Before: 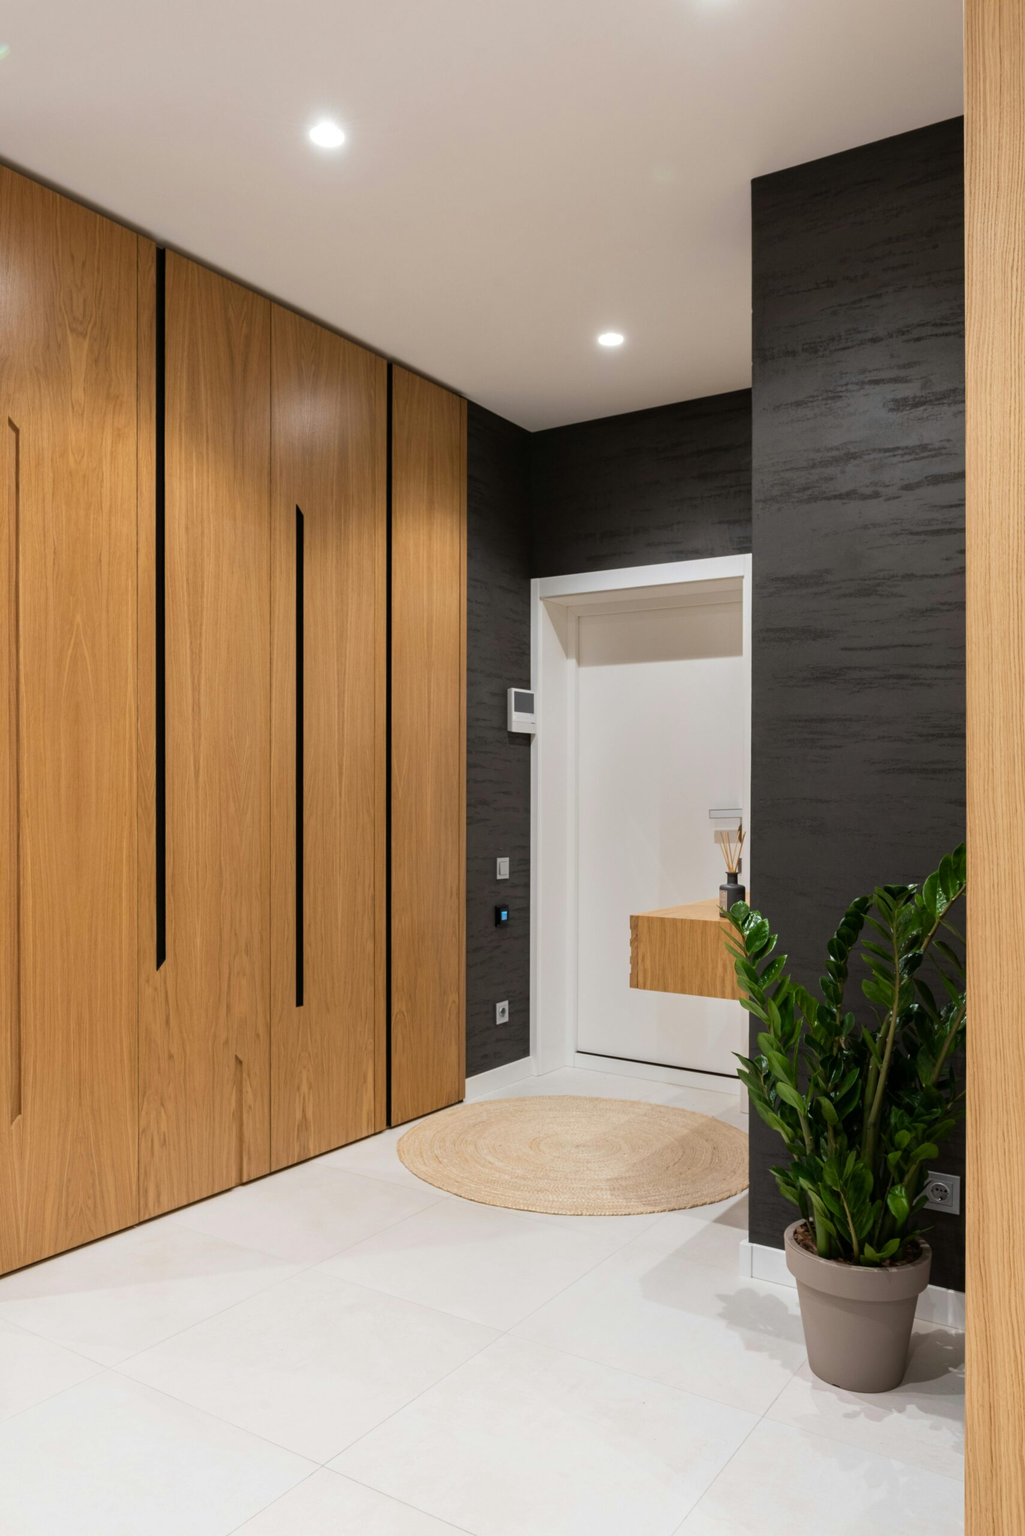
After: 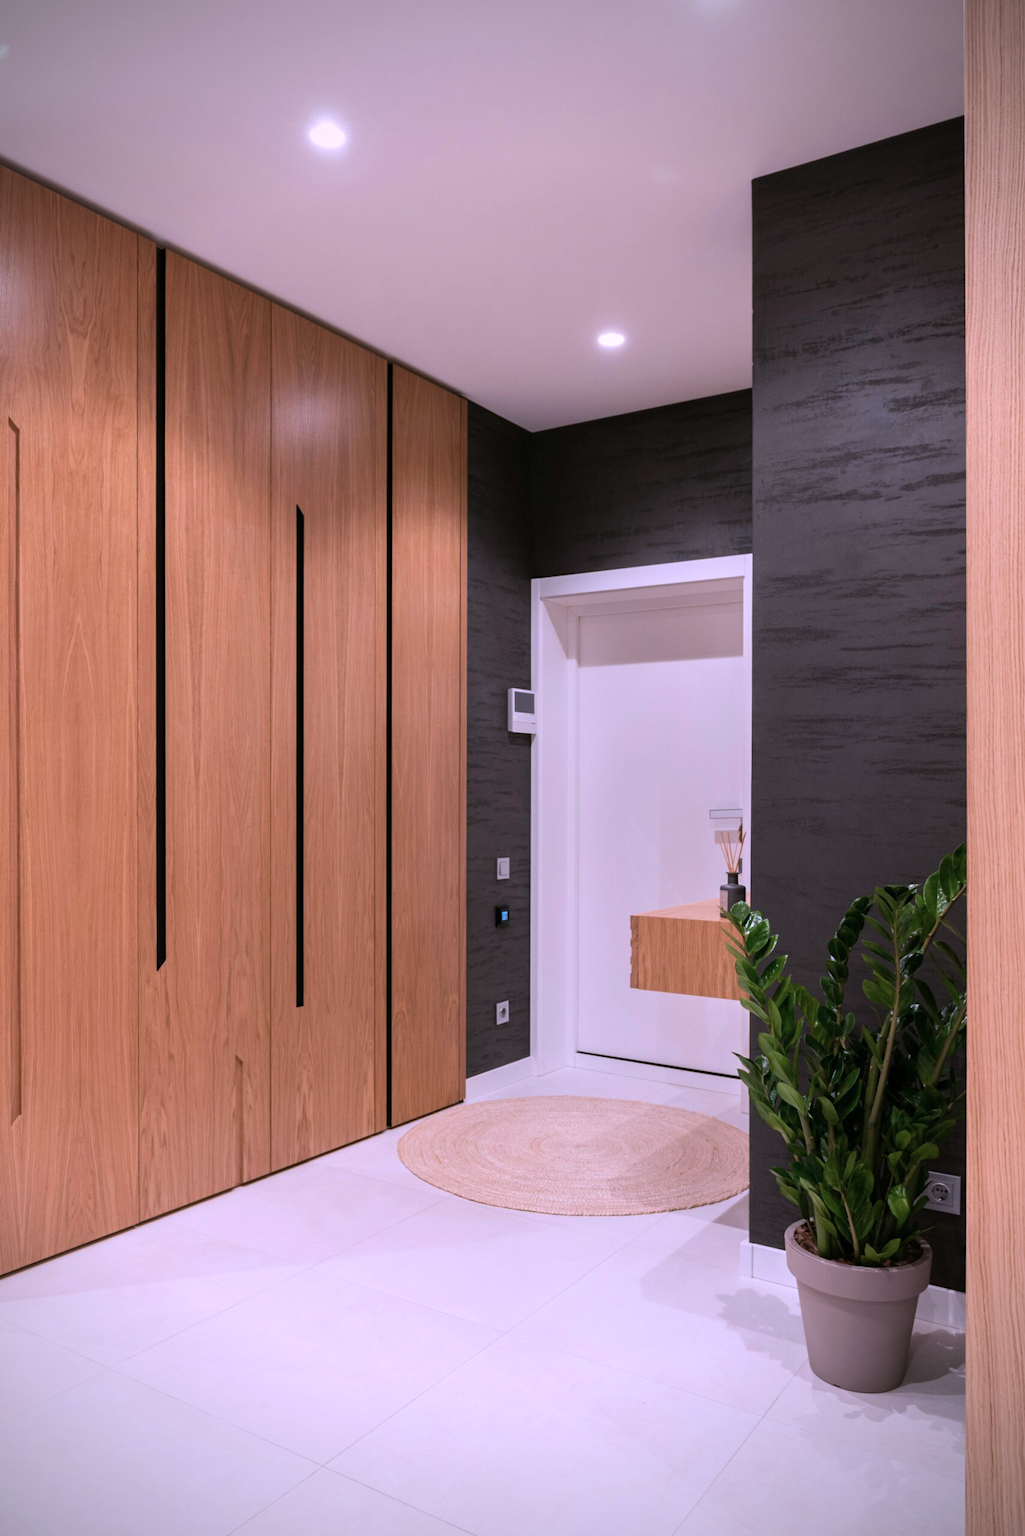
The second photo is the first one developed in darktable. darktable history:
color correction: highlights a* 15.23, highlights b* -25.33
vignetting: fall-off radius 60.96%, brightness -0.888
